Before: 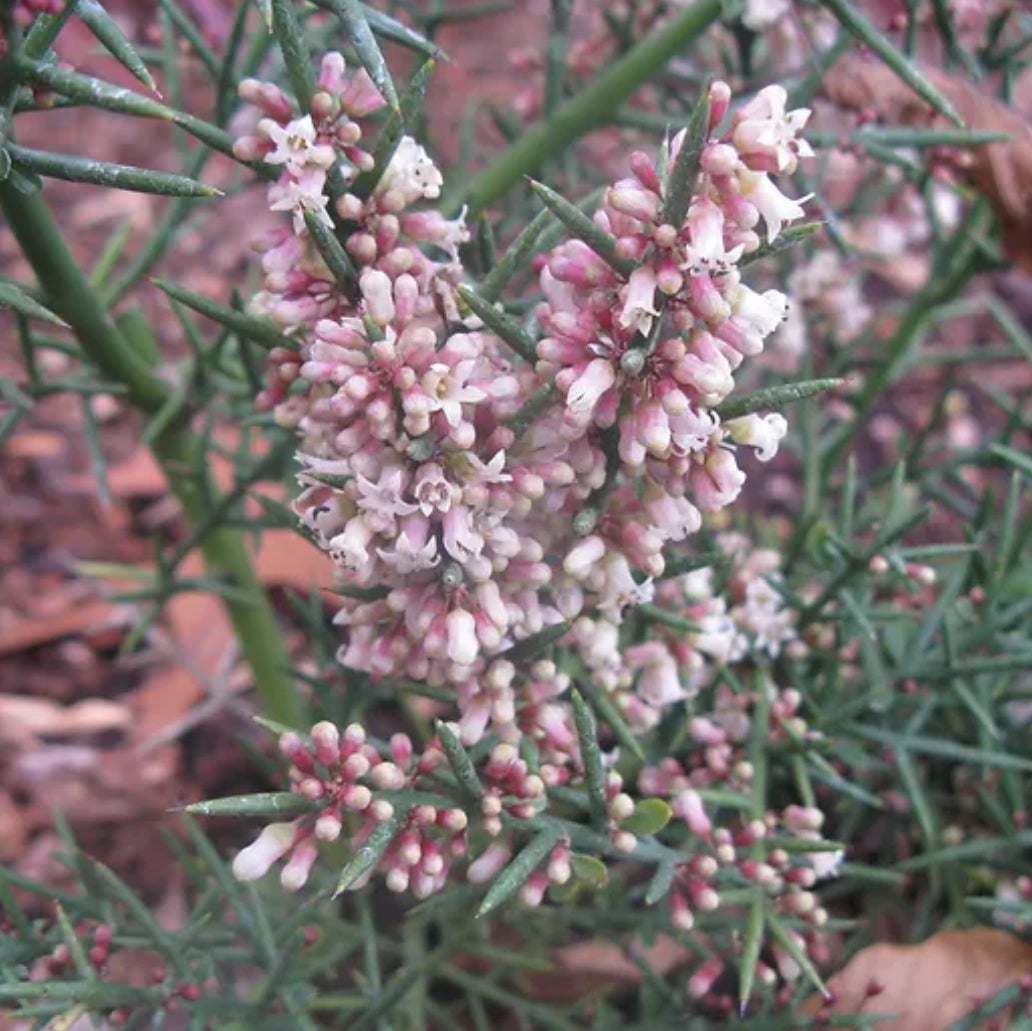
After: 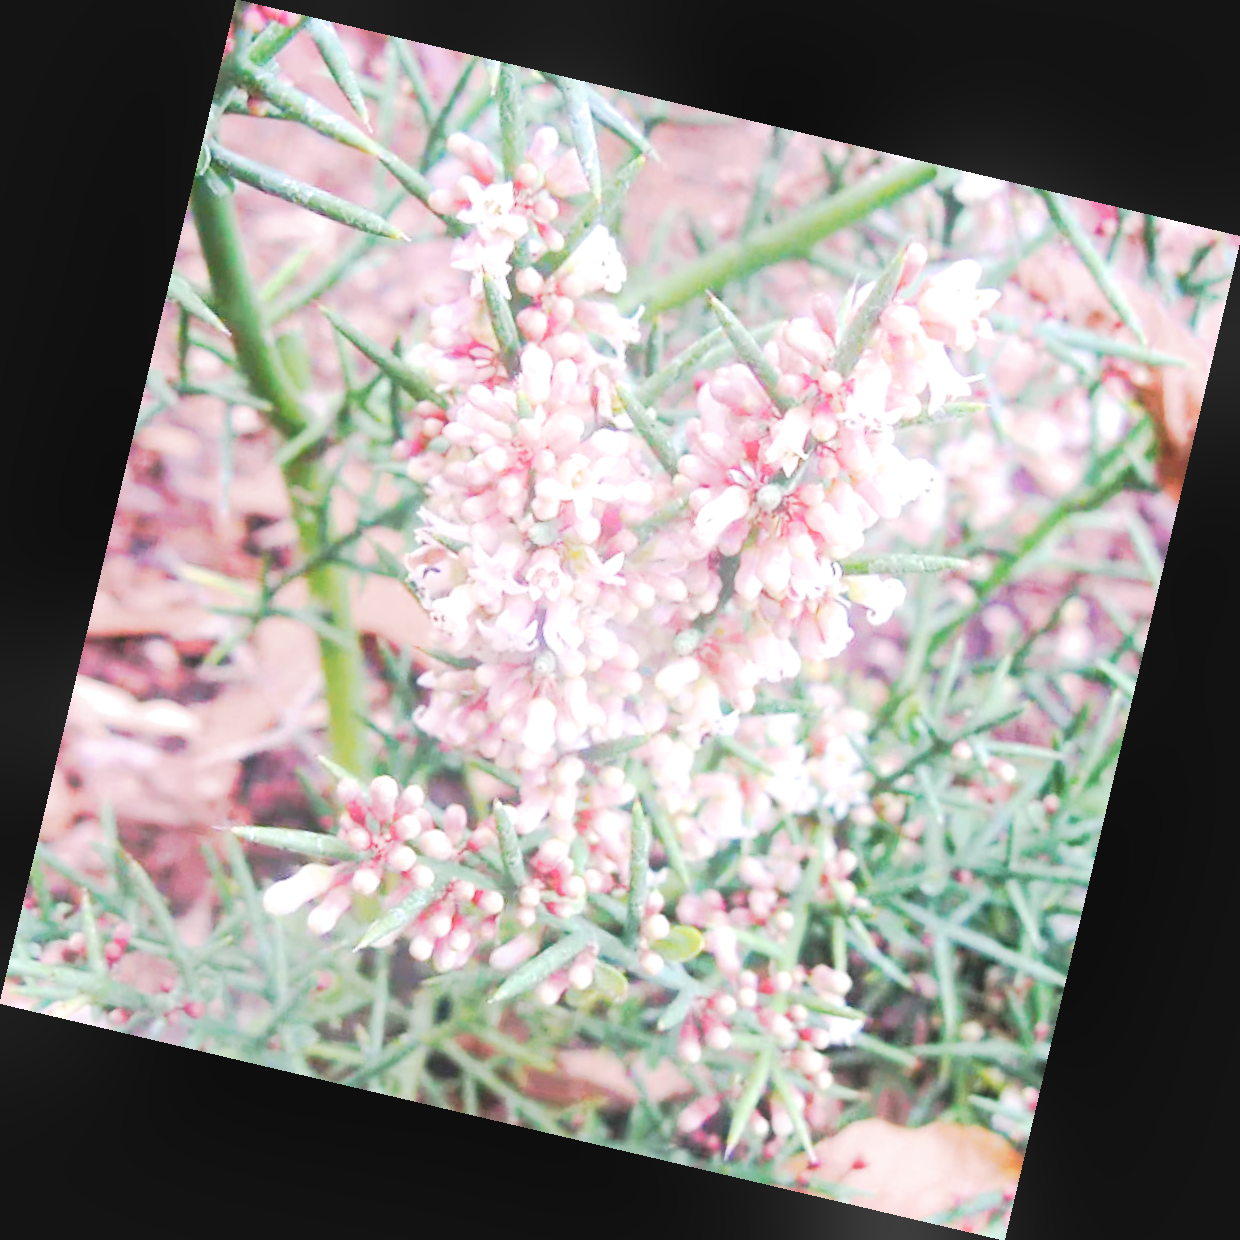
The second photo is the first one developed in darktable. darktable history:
color balance rgb: linear chroma grading › global chroma 25%, perceptual saturation grading › global saturation 45%, perceptual saturation grading › highlights -50%, perceptual saturation grading › shadows 30%, perceptual brilliance grading › global brilliance 18%, global vibrance 40%
tone curve: curves: ch0 [(0, 0) (0.003, 0.006) (0.011, 0.011) (0.025, 0.02) (0.044, 0.032) (0.069, 0.035) (0.1, 0.046) (0.136, 0.063) (0.177, 0.089) (0.224, 0.12) (0.277, 0.16) (0.335, 0.206) (0.399, 0.268) (0.468, 0.359) (0.543, 0.466) (0.623, 0.582) (0.709, 0.722) (0.801, 0.808) (0.898, 0.886) (1, 1)], preserve colors none
rotate and perspective: rotation 13.27°, automatic cropping off
shadows and highlights: shadows 52.34, highlights -28.23, soften with gaussian
exposure: black level correction -0.002, exposure 1.35 EV, compensate highlight preservation false
bloom: size 15%, threshold 97%, strength 7%
filmic rgb: white relative exposure 3.85 EV, hardness 4.3
contrast brightness saturation: brightness 0.18, saturation -0.5
